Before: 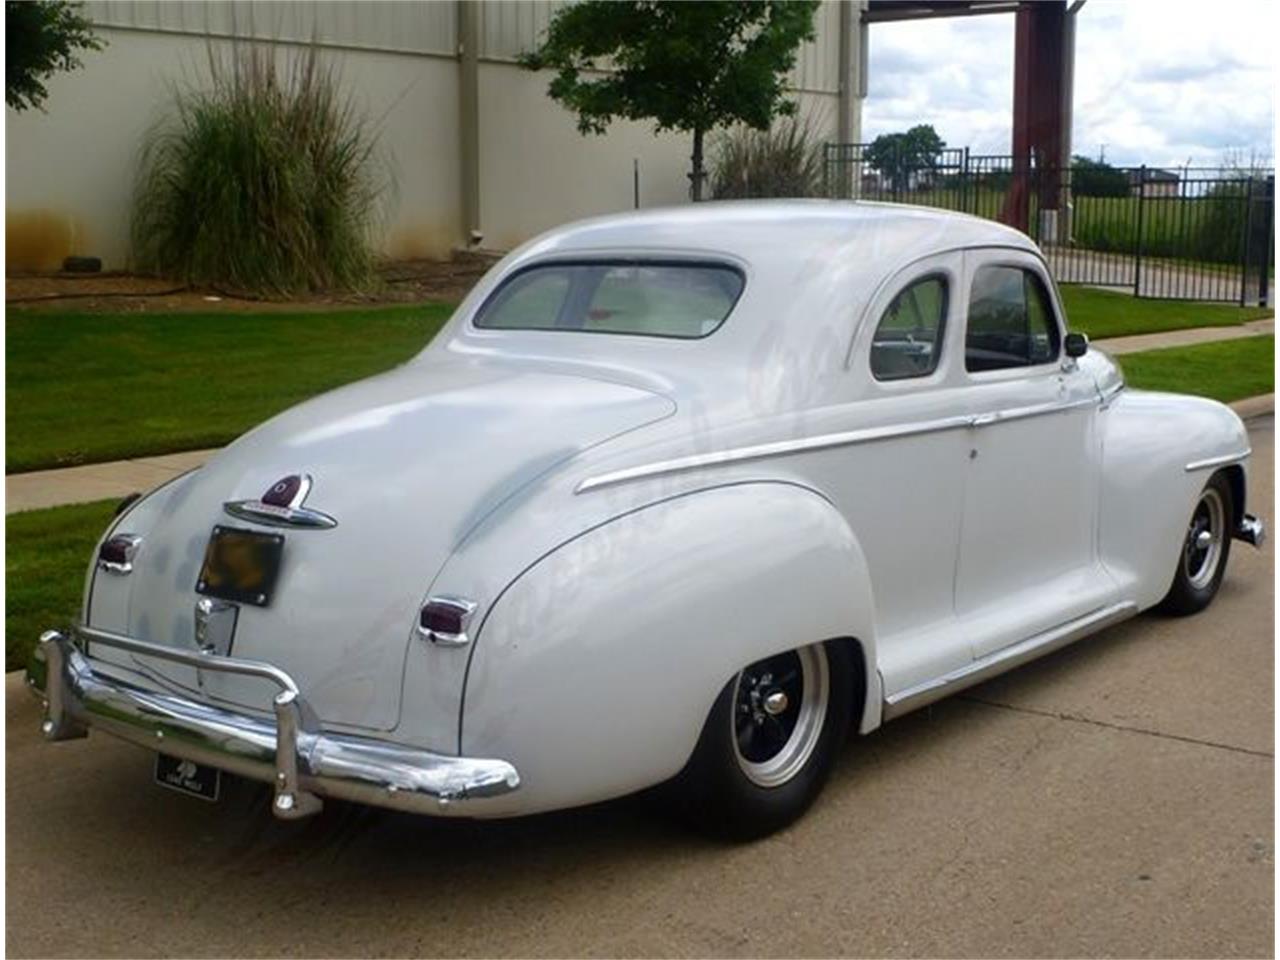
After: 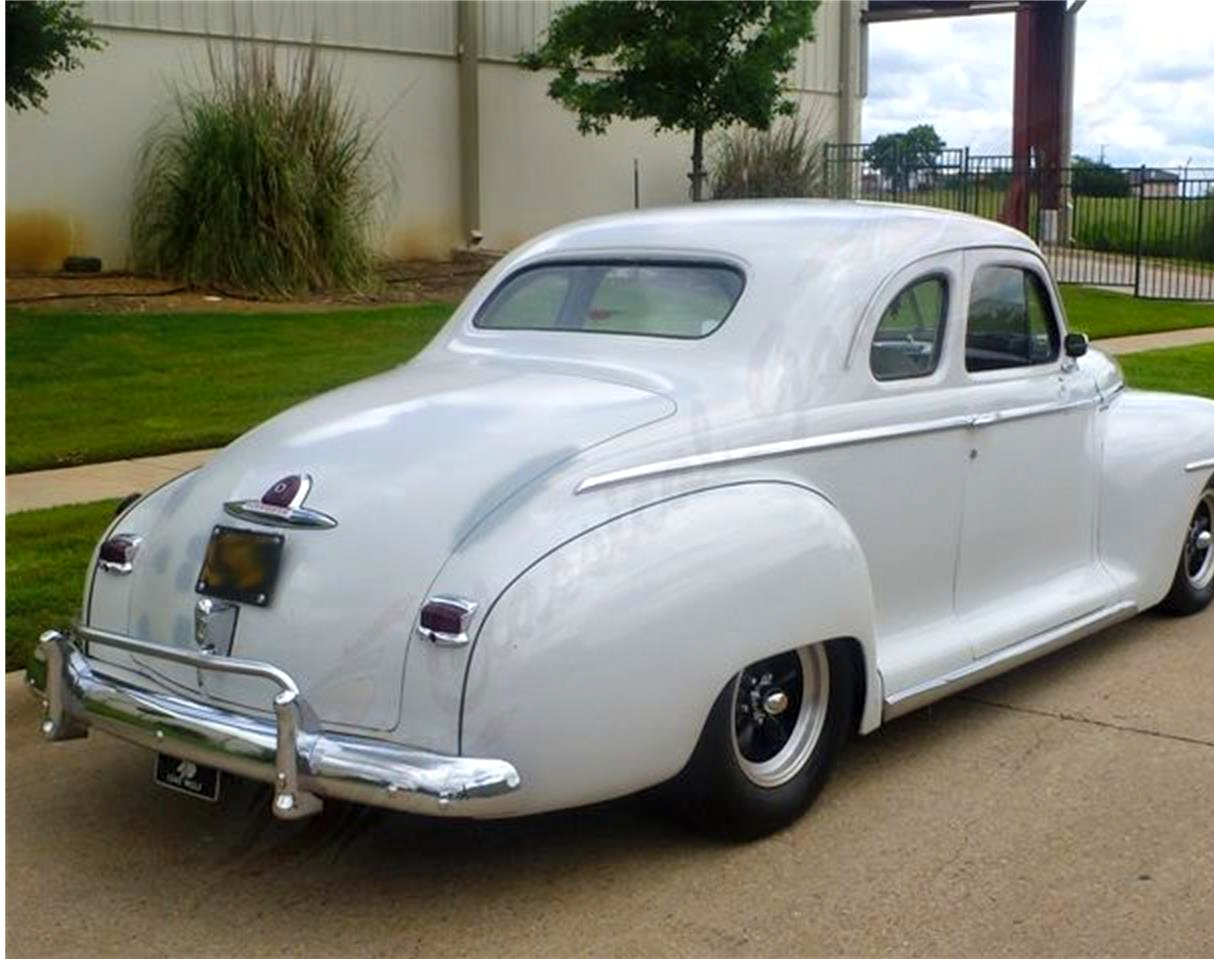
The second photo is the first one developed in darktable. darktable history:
local contrast: mode bilateral grid, contrast 20, coarseness 49, detail 131%, midtone range 0.2
crop and rotate: left 0%, right 5.121%
contrast brightness saturation: brightness 0.093, saturation 0.191
